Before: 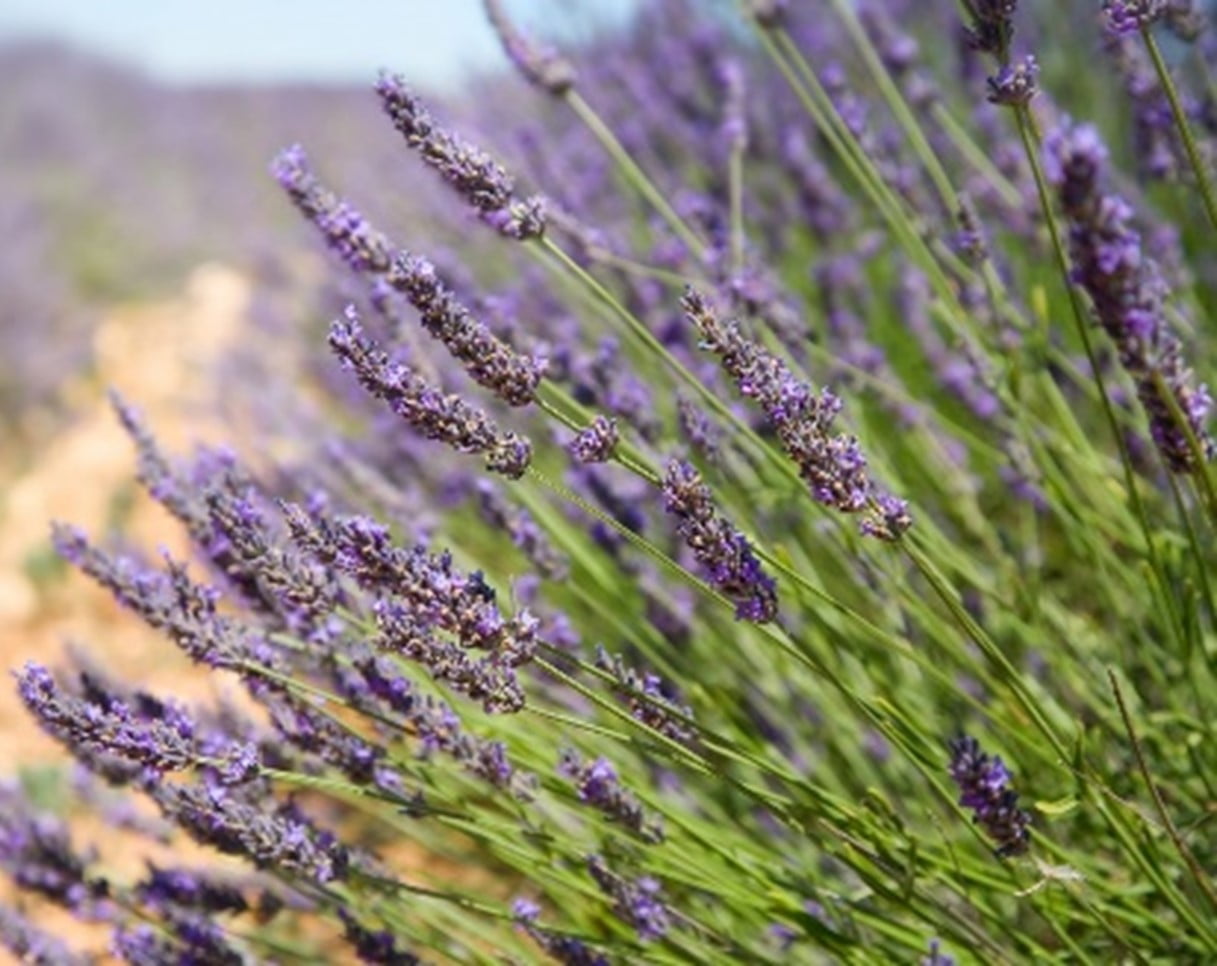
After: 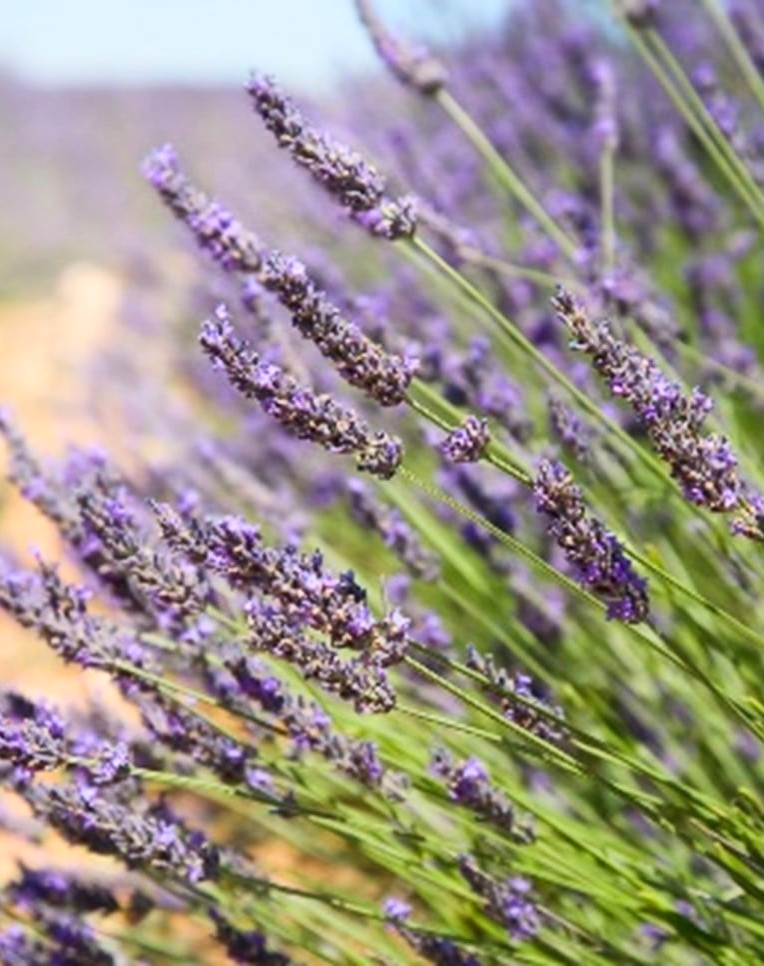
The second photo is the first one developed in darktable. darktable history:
tone curve: curves: ch0 [(0.016, 0.023) (0.248, 0.252) (0.732, 0.797) (1, 1)], color space Lab, linked channels, preserve colors none
crop: left 10.644%, right 26.528%
